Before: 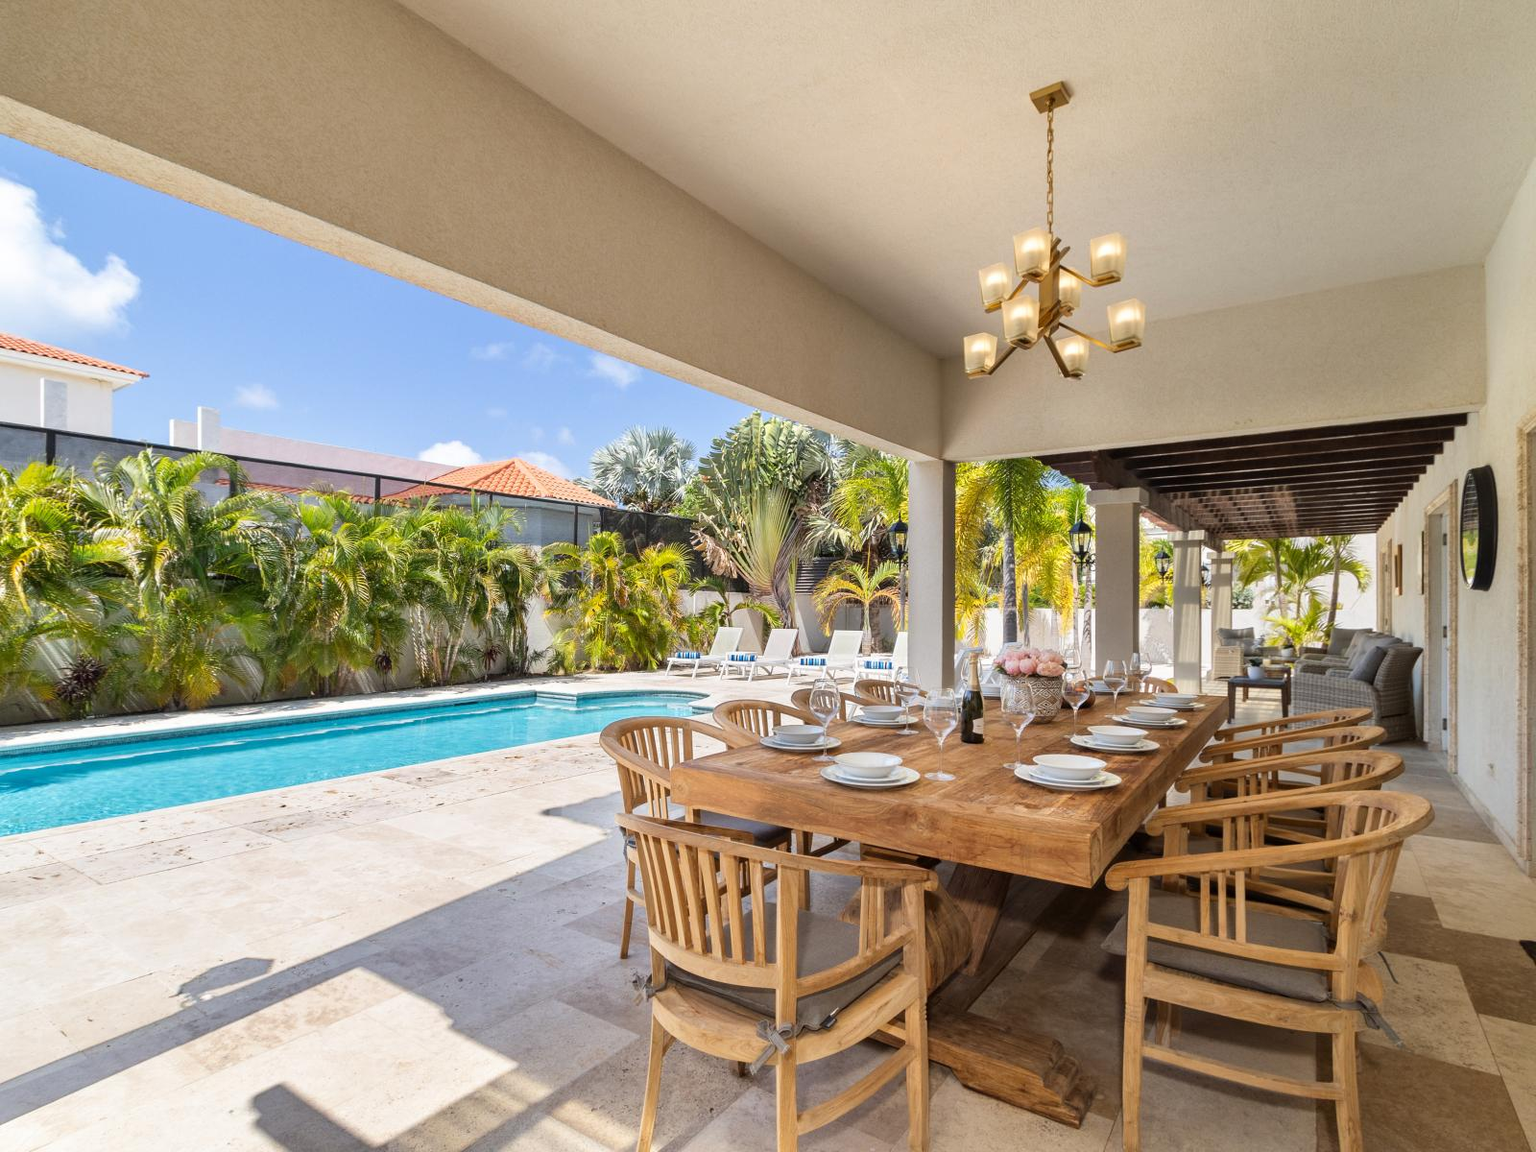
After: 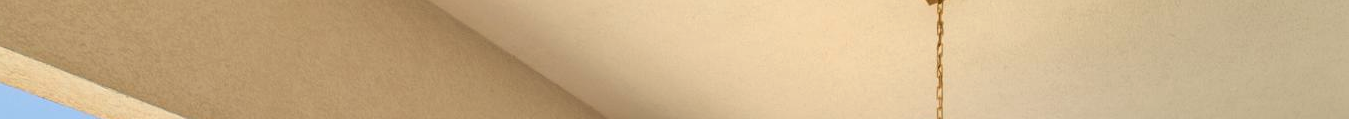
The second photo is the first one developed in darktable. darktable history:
white balance: red 1.029, blue 0.92
exposure: exposure 0.2 EV, compensate highlight preservation false
crop and rotate: left 9.644%, top 9.491%, right 6.021%, bottom 80.509%
